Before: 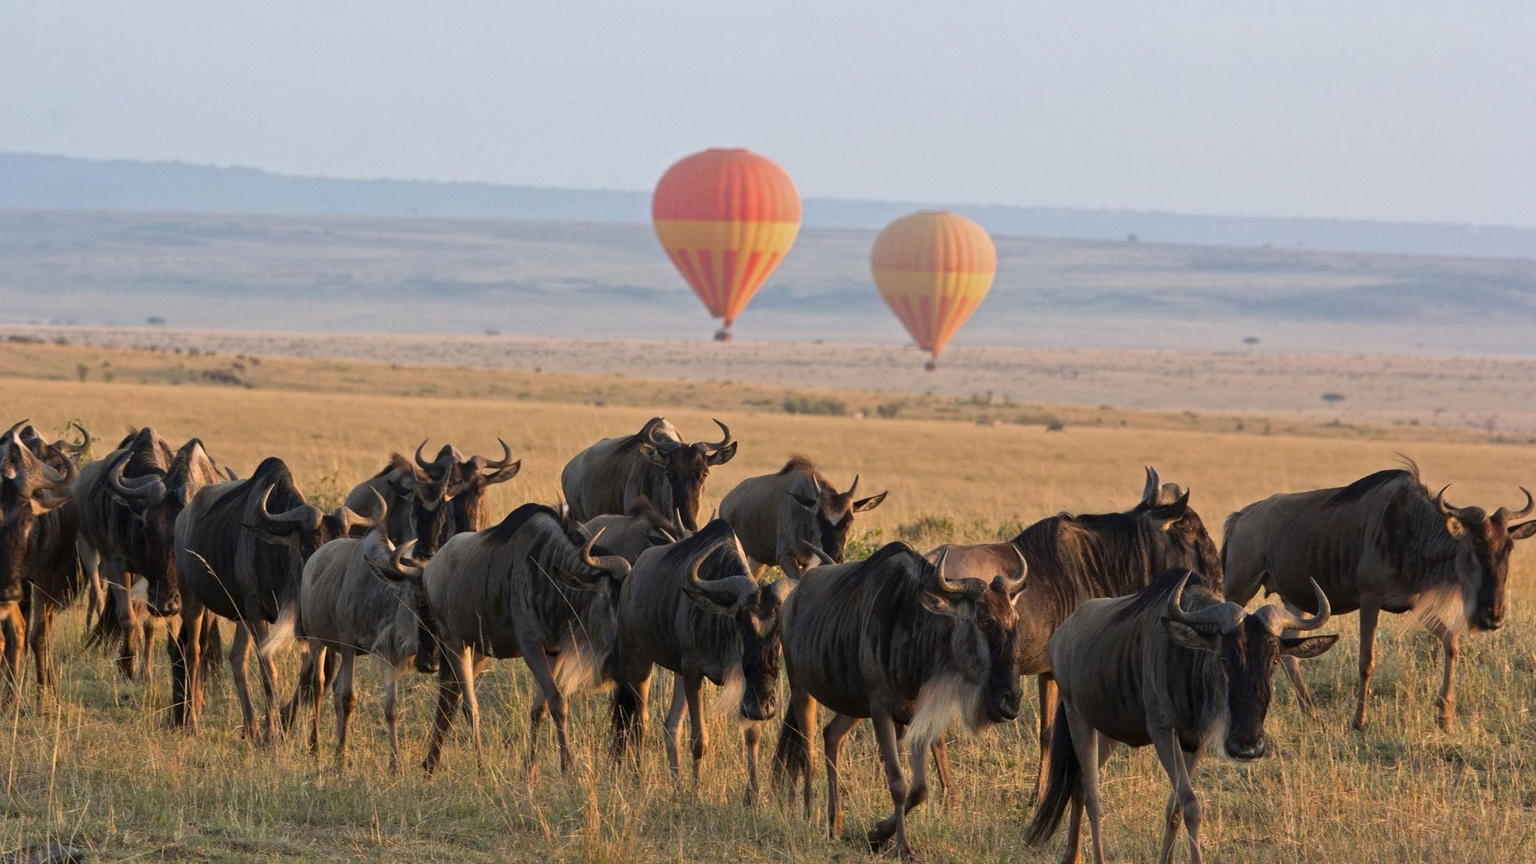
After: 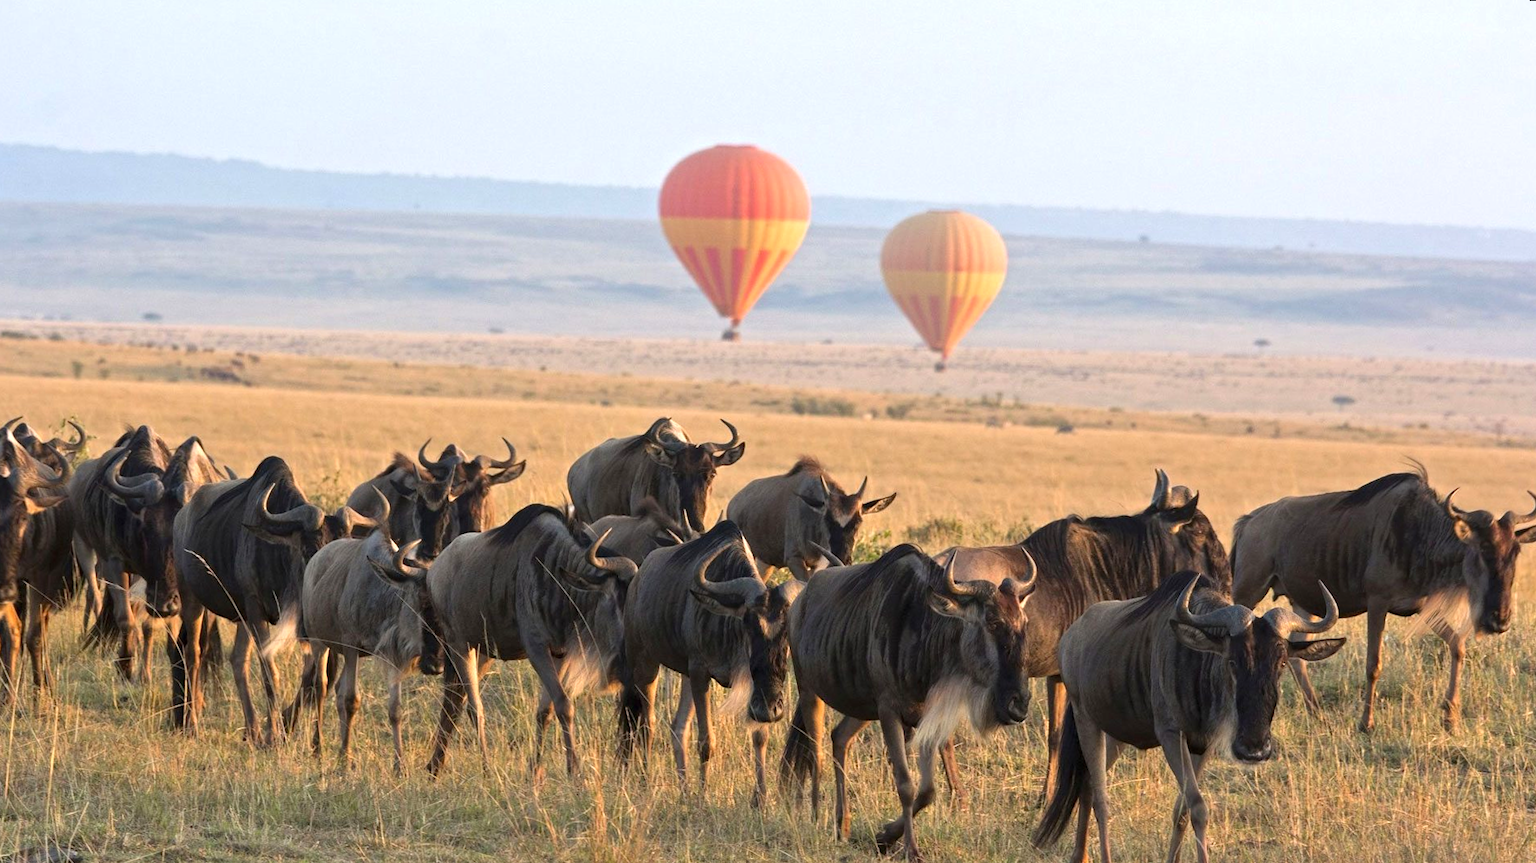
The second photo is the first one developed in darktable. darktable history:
rotate and perspective: rotation 0.174°, lens shift (vertical) 0.013, lens shift (horizontal) 0.019, shear 0.001, automatic cropping original format, crop left 0.007, crop right 0.991, crop top 0.016, crop bottom 0.997
exposure: exposure 0.6 EV, compensate highlight preservation false
